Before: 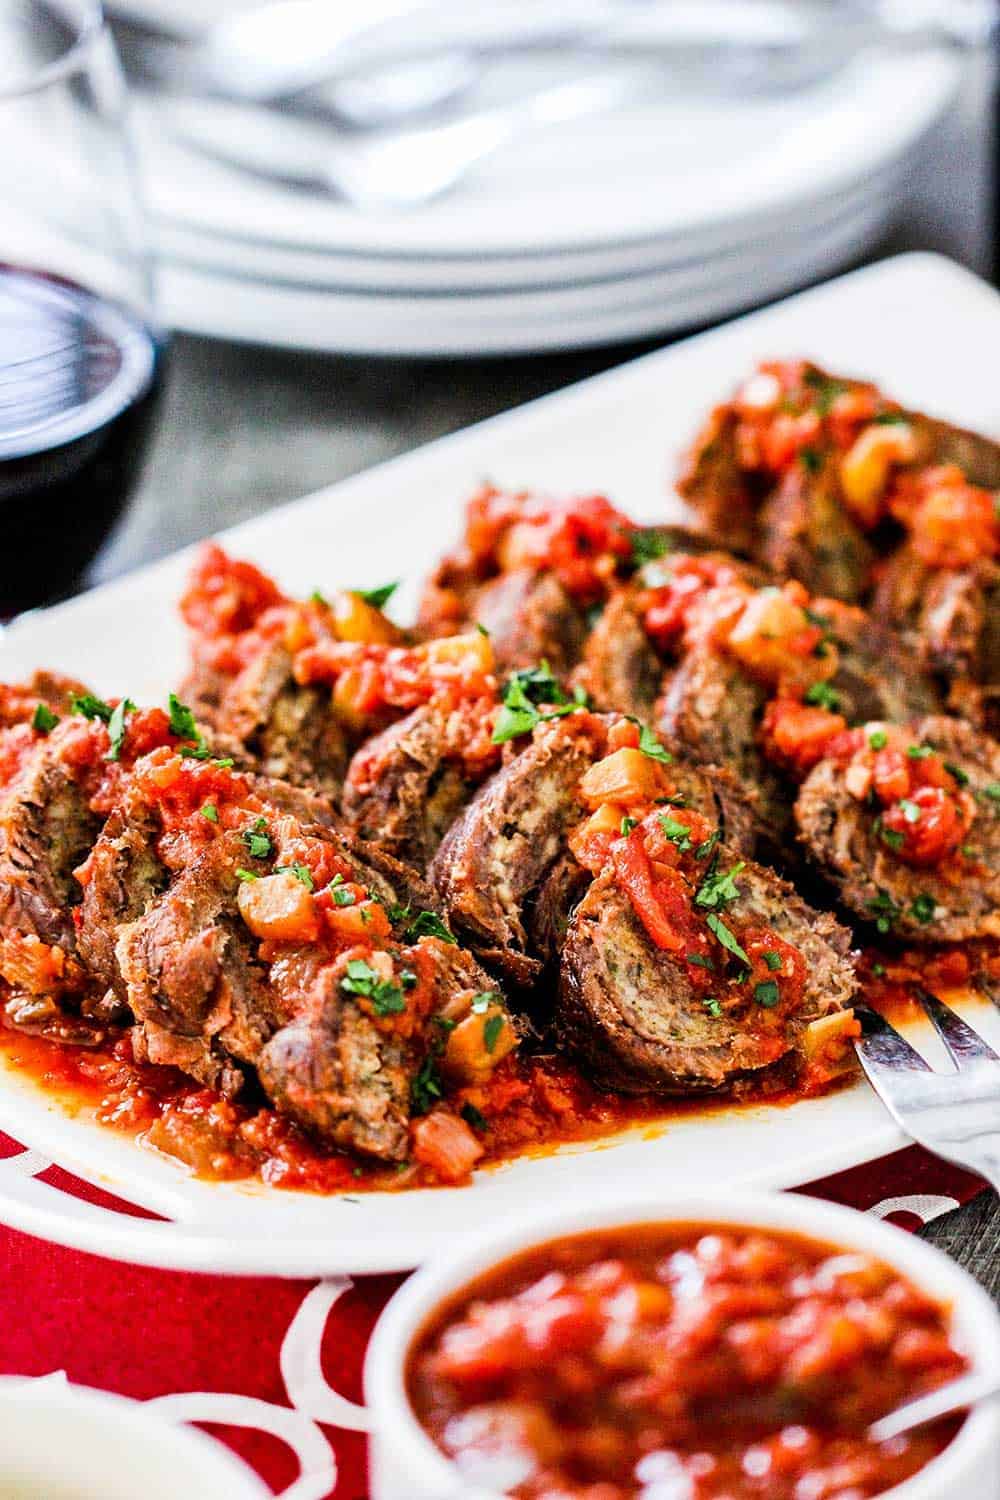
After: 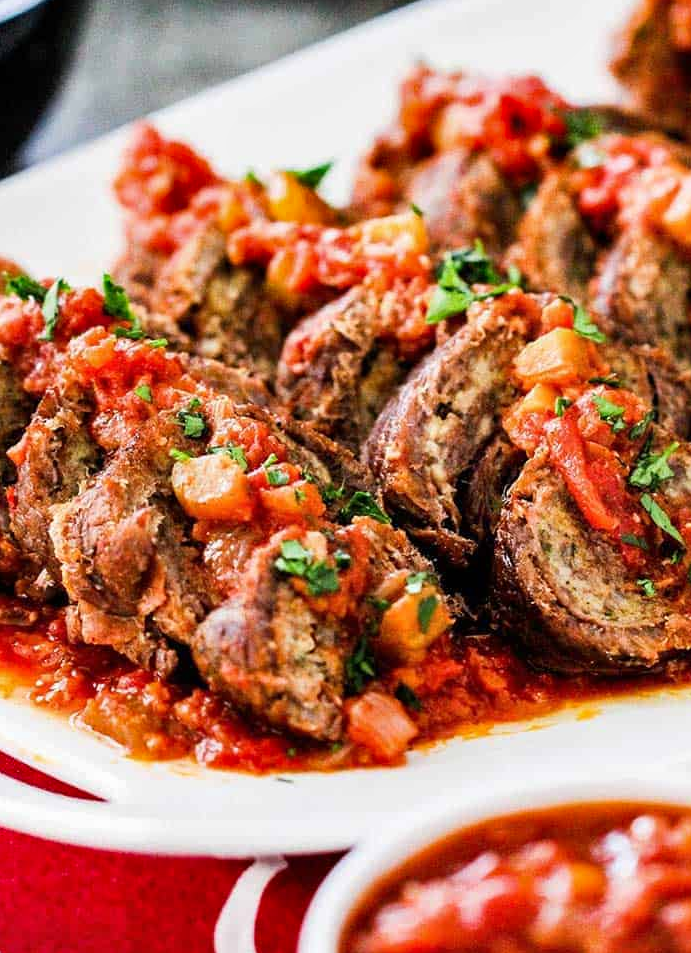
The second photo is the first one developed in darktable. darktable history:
shadows and highlights: soften with gaussian
crop: left 6.688%, top 28.003%, right 24.131%, bottom 8.406%
